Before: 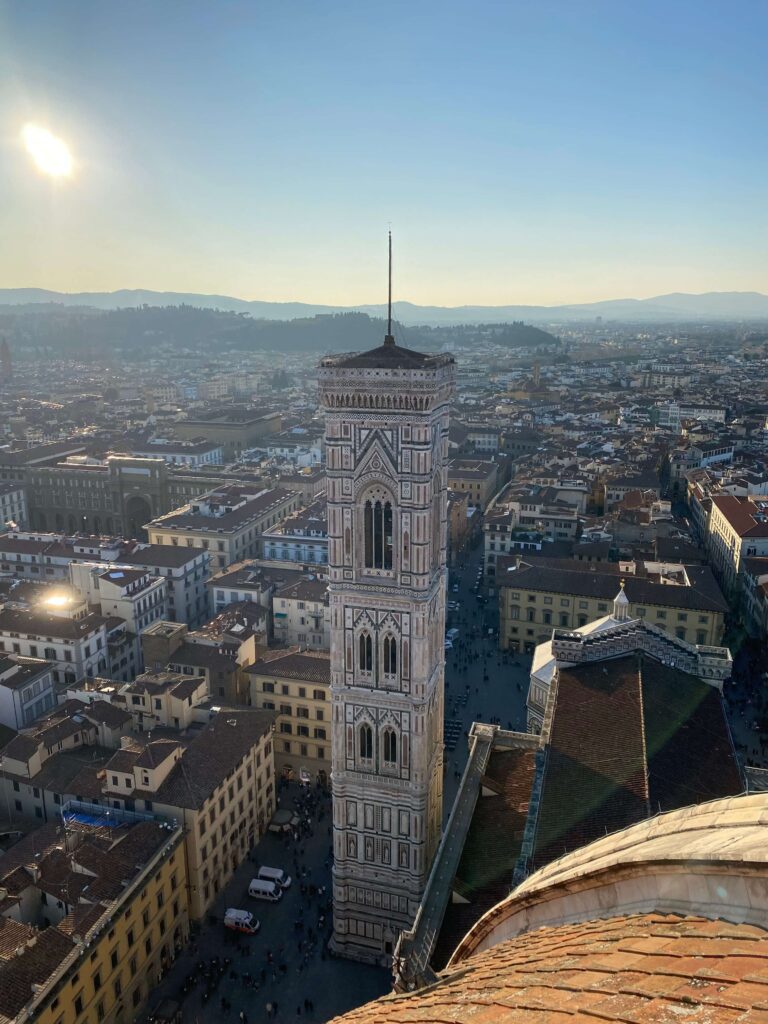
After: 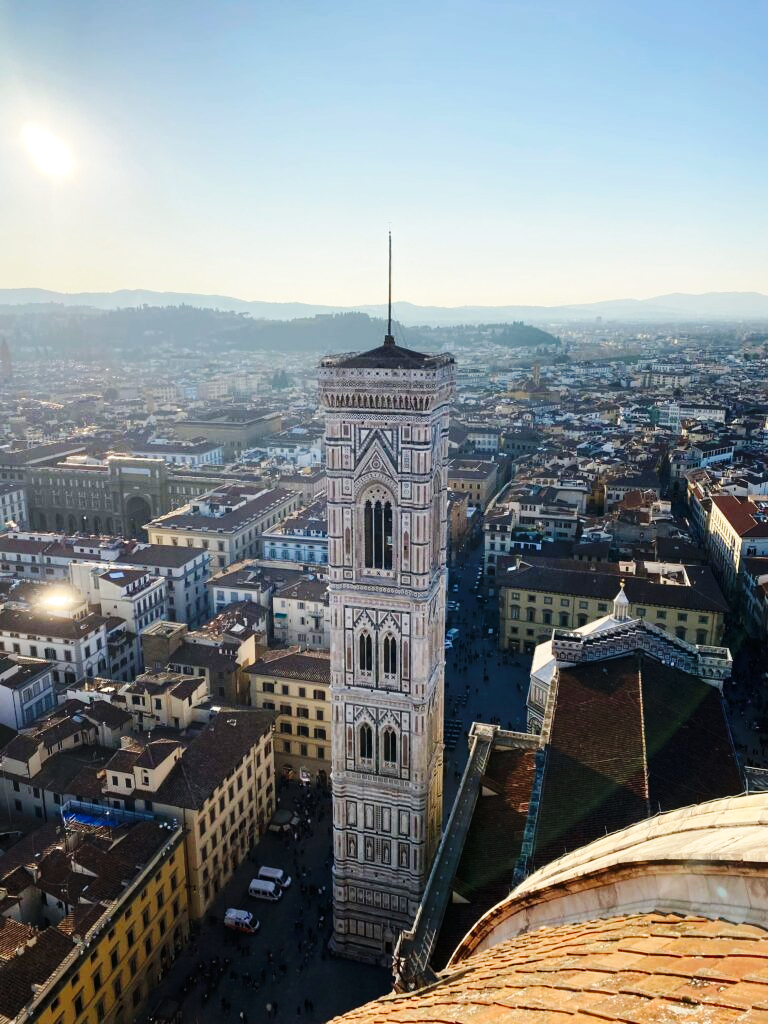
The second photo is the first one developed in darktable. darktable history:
exposure: exposure 0.127 EV, compensate highlight preservation false
base curve: curves: ch0 [(0, 0) (0.036, 0.025) (0.121, 0.166) (0.206, 0.329) (0.605, 0.79) (1, 1)], preserve colors none
